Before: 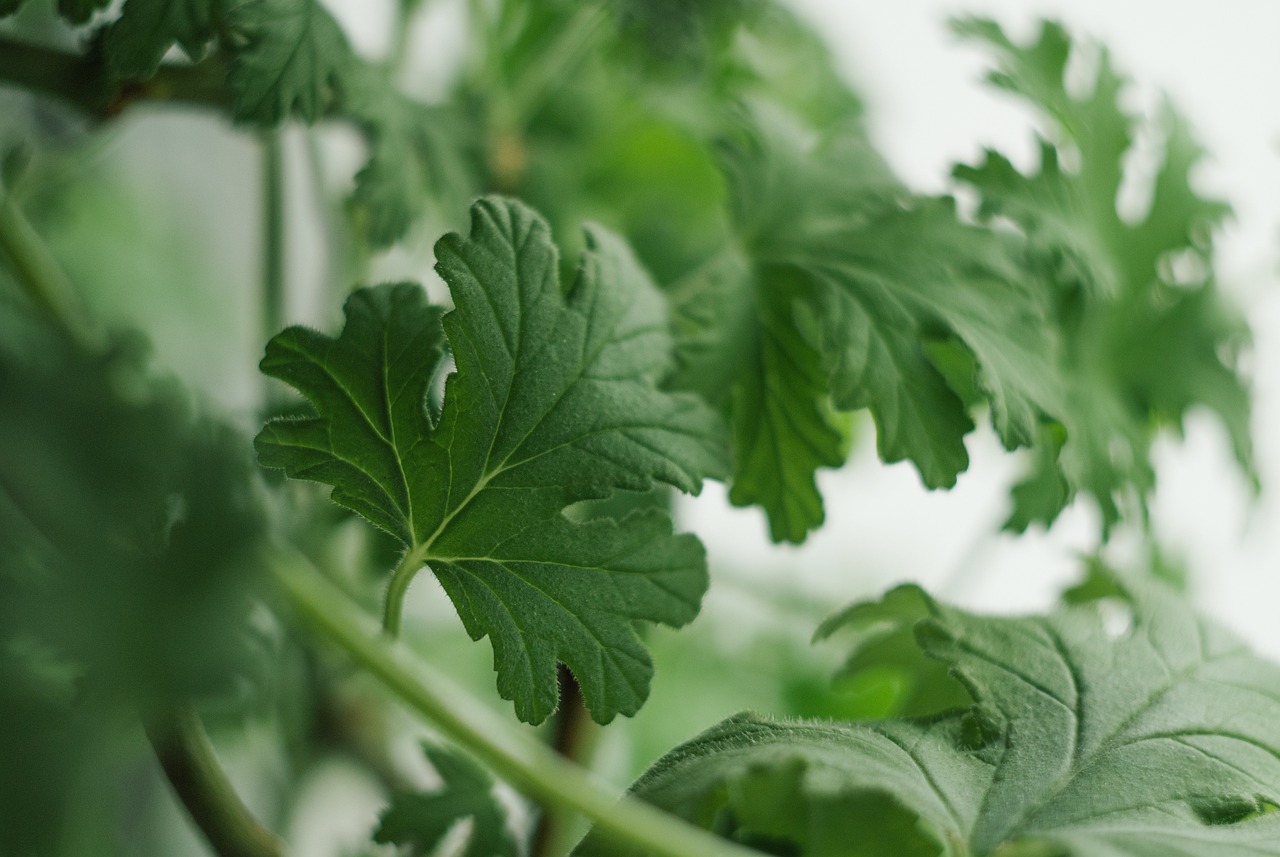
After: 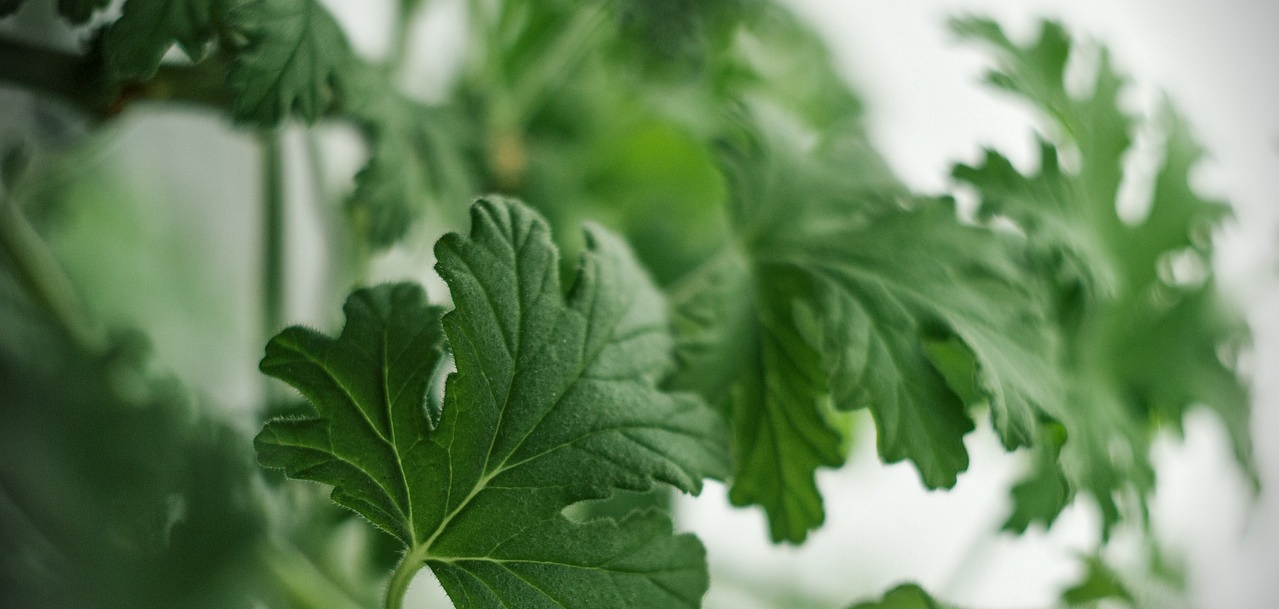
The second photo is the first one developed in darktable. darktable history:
crop: right 0%, bottom 28.848%
vignetting: fall-off start 87.66%, fall-off radius 25.14%
local contrast: mode bilateral grid, contrast 30, coarseness 25, midtone range 0.2
contrast equalizer: octaves 7, y [[0.5 ×6], [0.5 ×6], [0.5, 0.5, 0.501, 0.545, 0.707, 0.863], [0 ×6], [0 ×6]]
